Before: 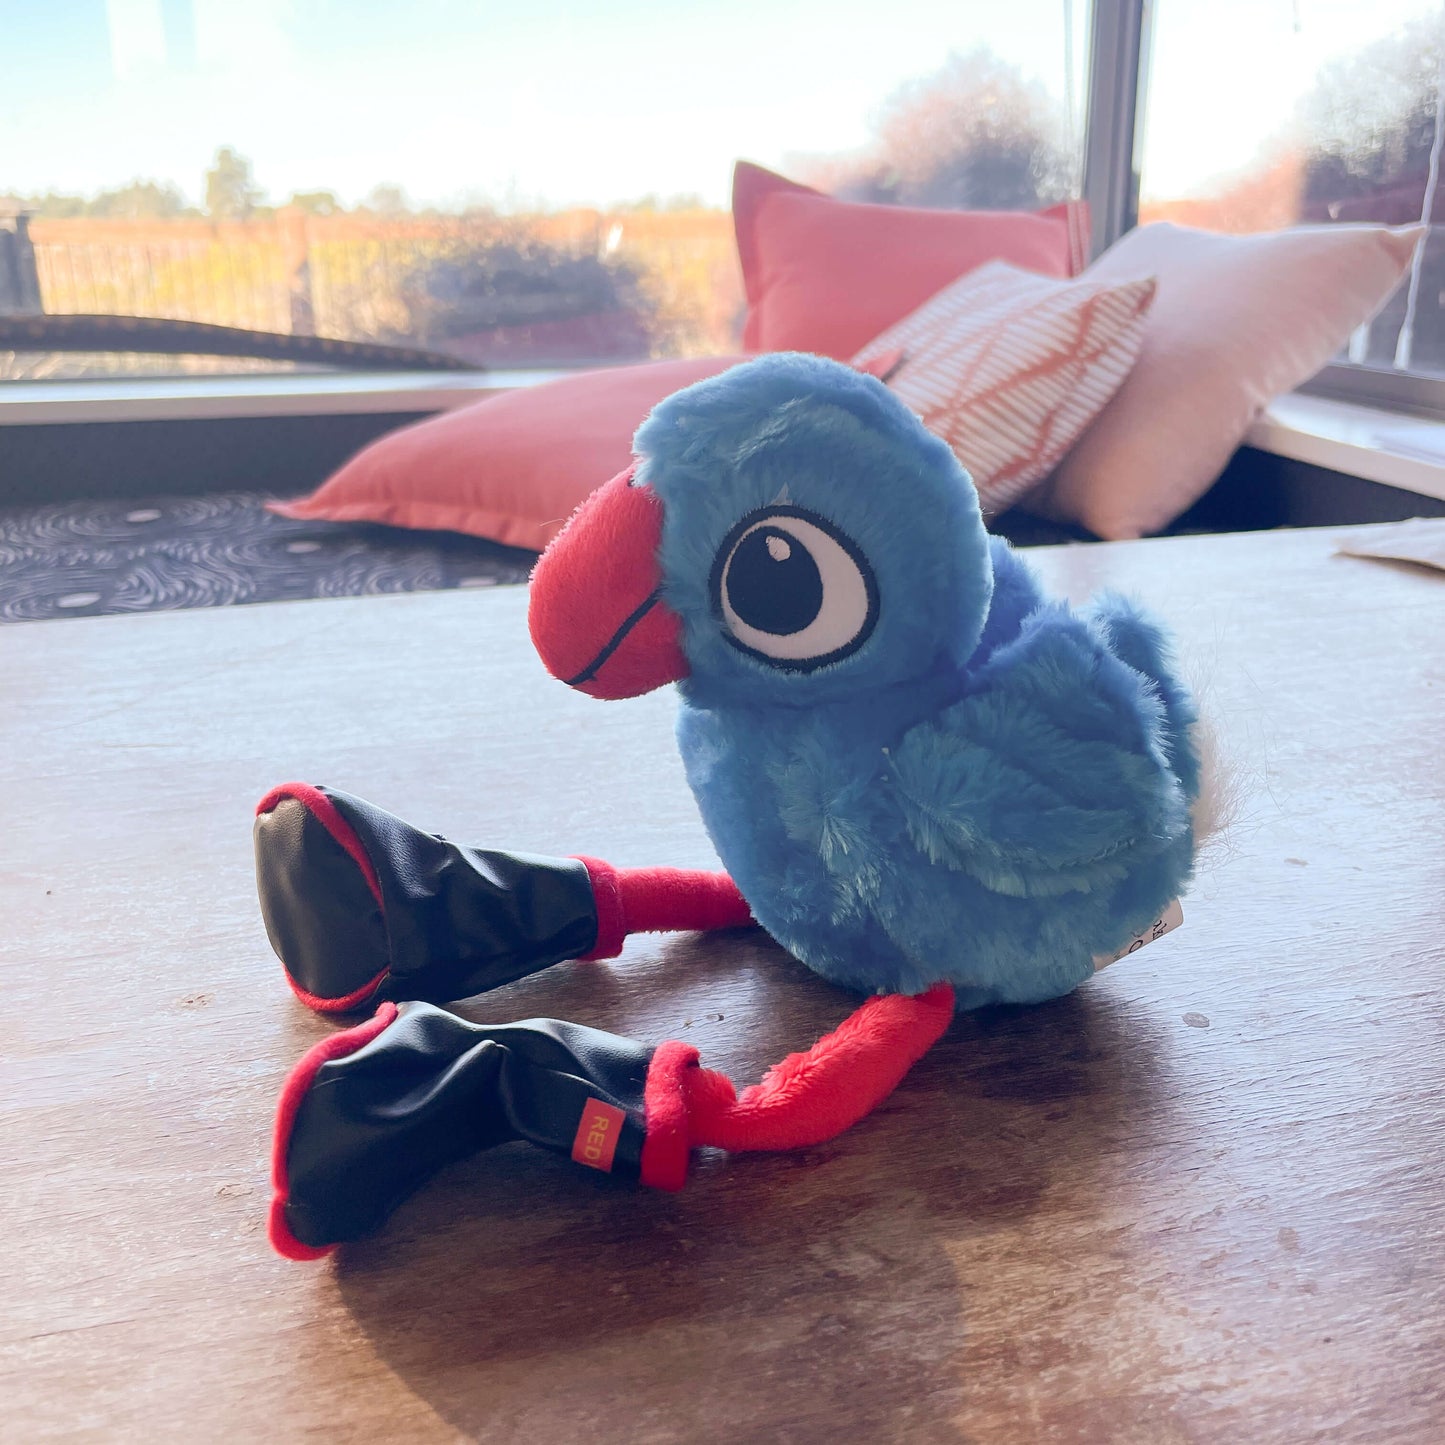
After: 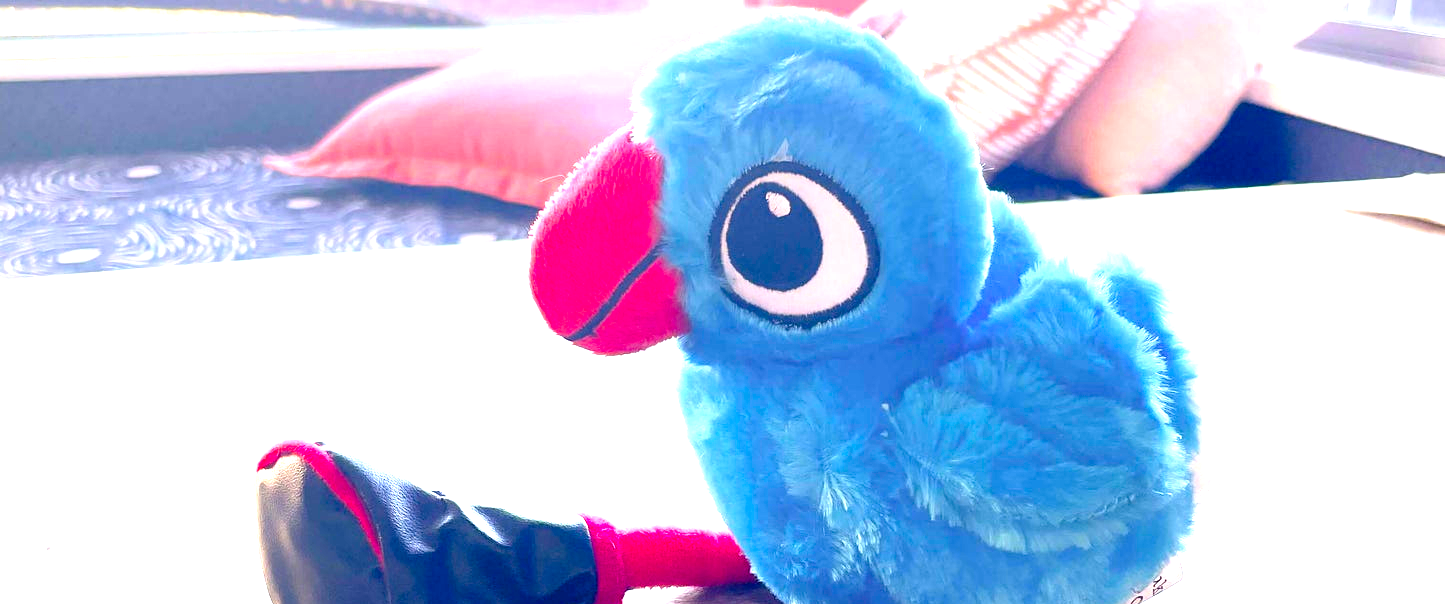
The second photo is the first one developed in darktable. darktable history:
color balance rgb: linear chroma grading › global chroma 15%, perceptual saturation grading › global saturation 30%
exposure: black level correction 0.001, exposure 1.719 EV, compensate exposure bias true, compensate highlight preservation false
crop and rotate: top 23.84%, bottom 34.294%
